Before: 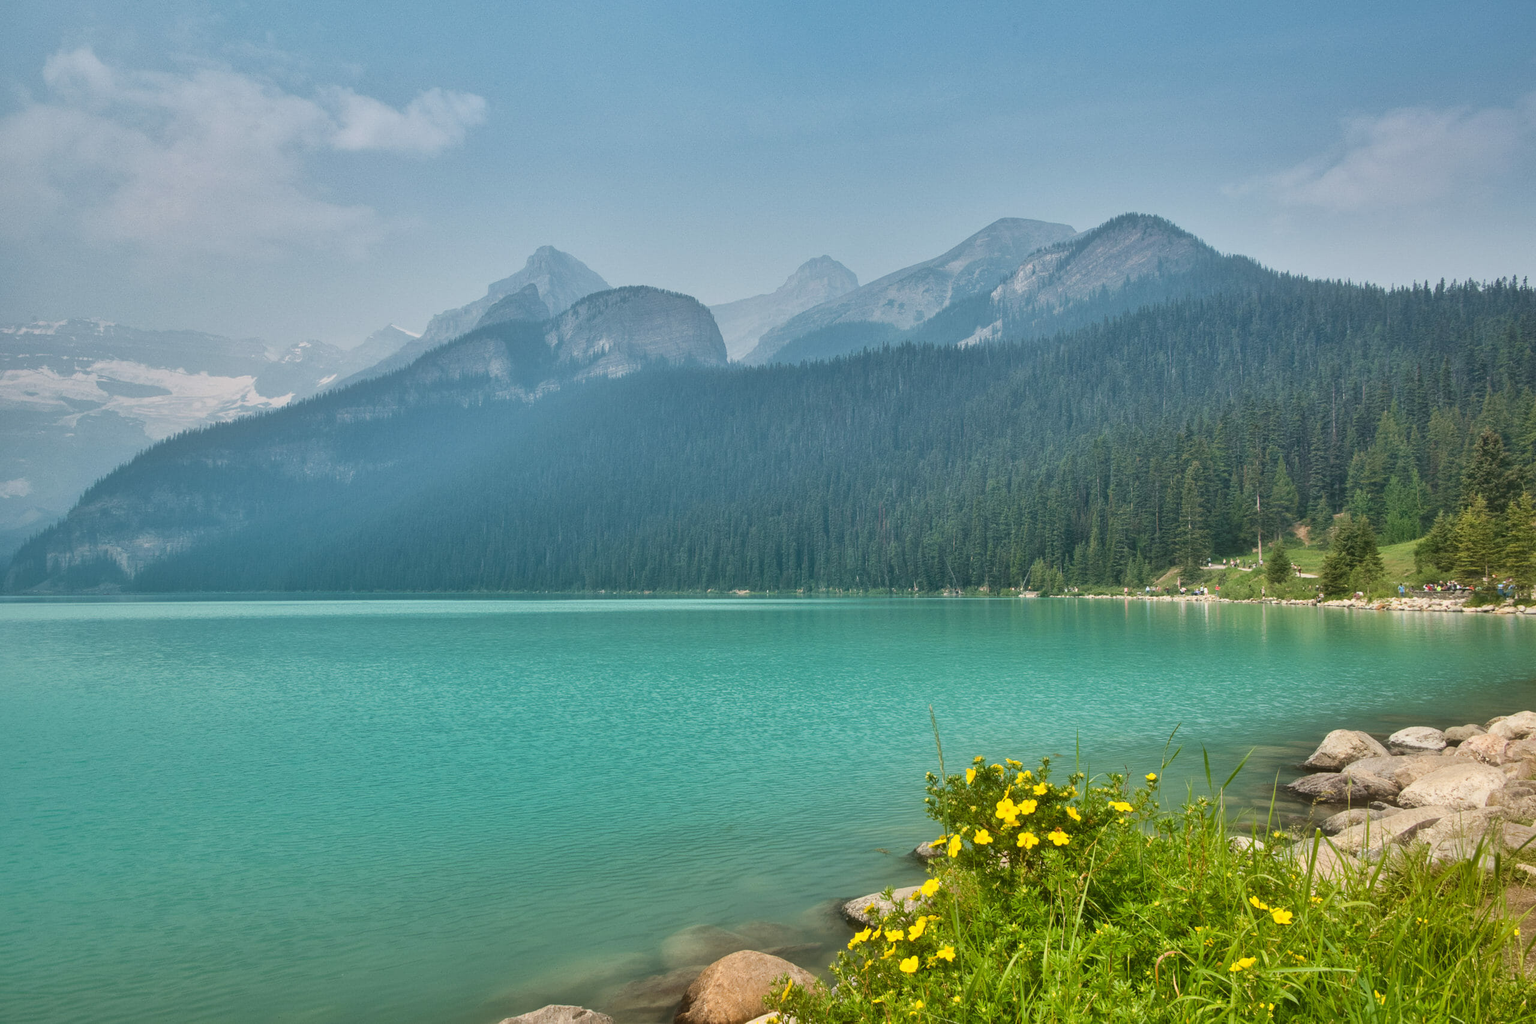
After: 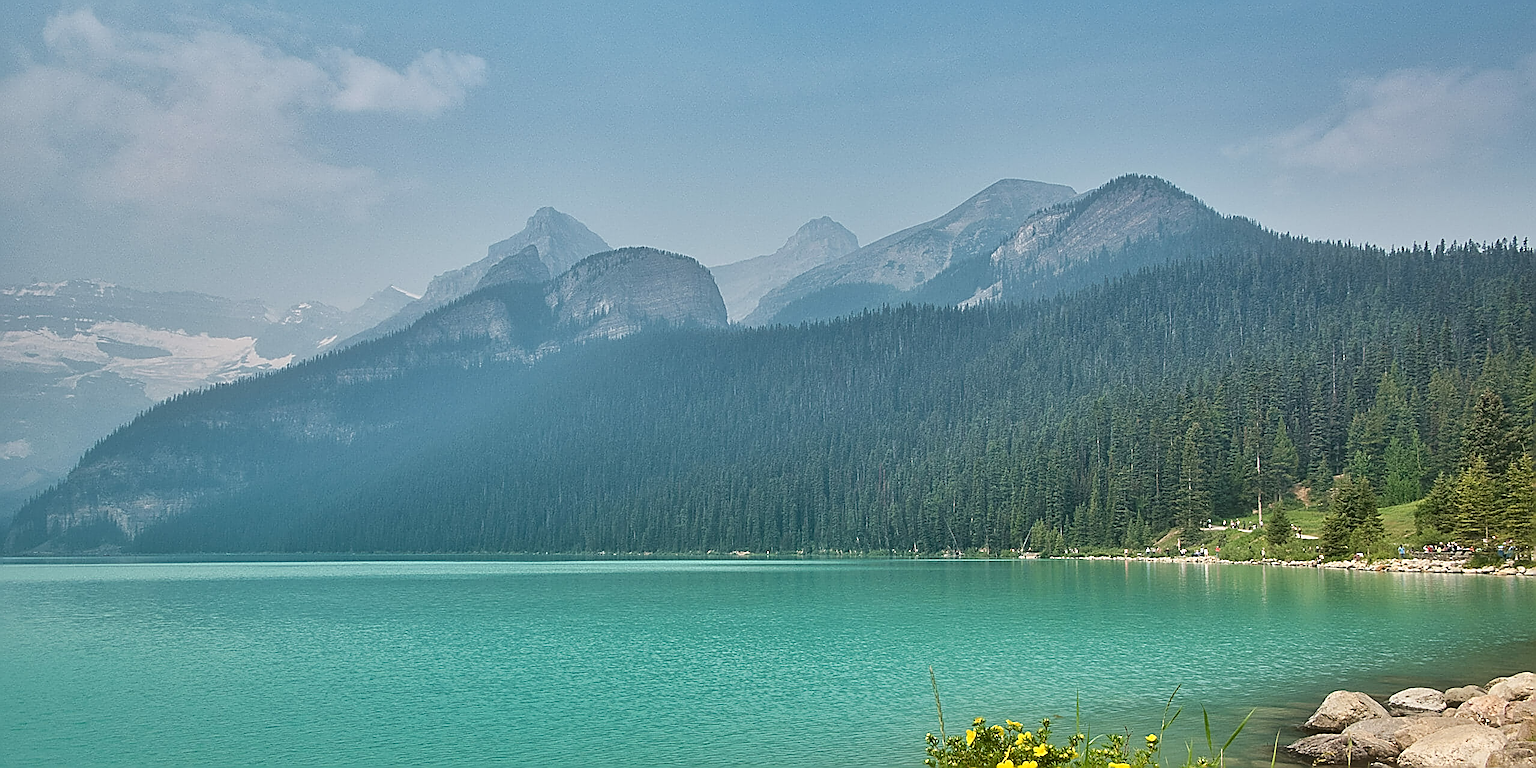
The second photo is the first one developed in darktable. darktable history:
sharpen: amount 2
crop: top 3.857%, bottom 21.132%
